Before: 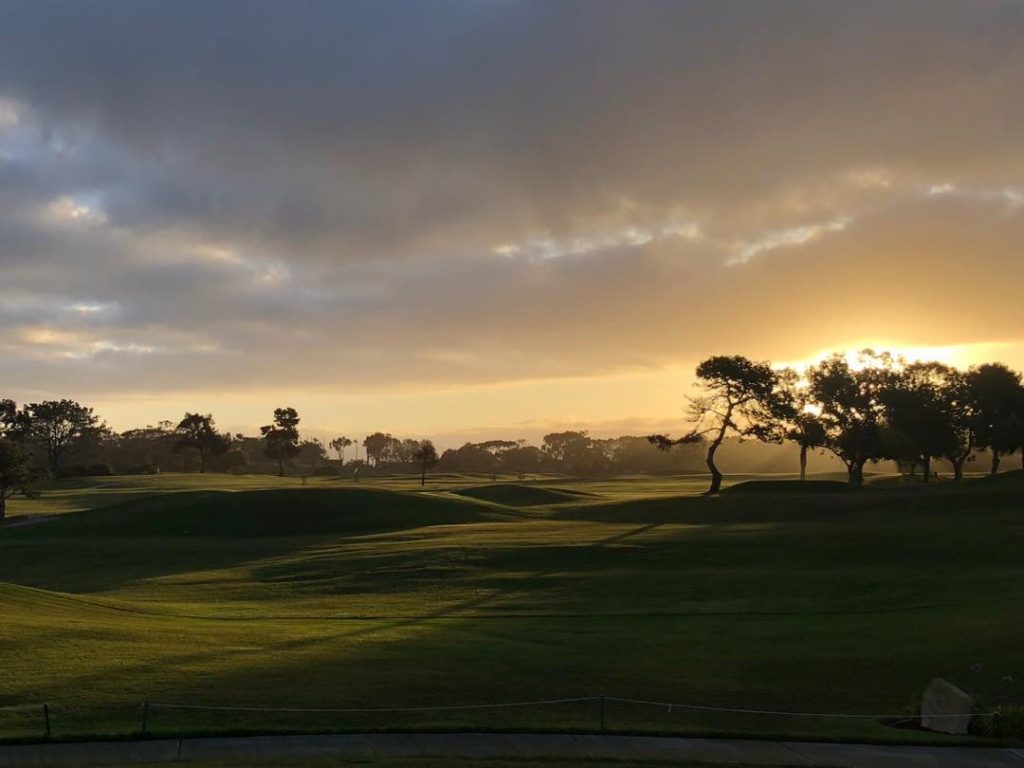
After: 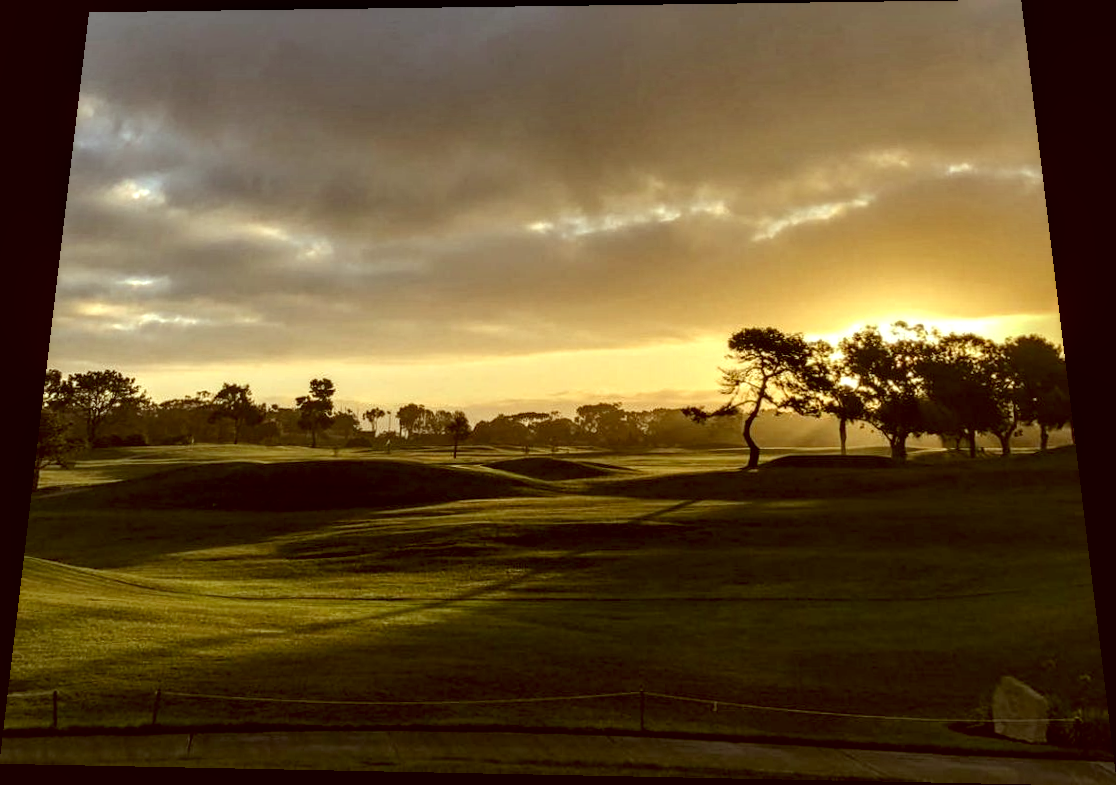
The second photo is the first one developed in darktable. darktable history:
rotate and perspective: rotation 0.128°, lens shift (vertical) -0.181, lens shift (horizontal) -0.044, shear 0.001, automatic cropping off
color correction: highlights a* -5.94, highlights b* 9.48, shadows a* 10.12, shadows b* 23.94
local contrast: highlights 19%, detail 186%
